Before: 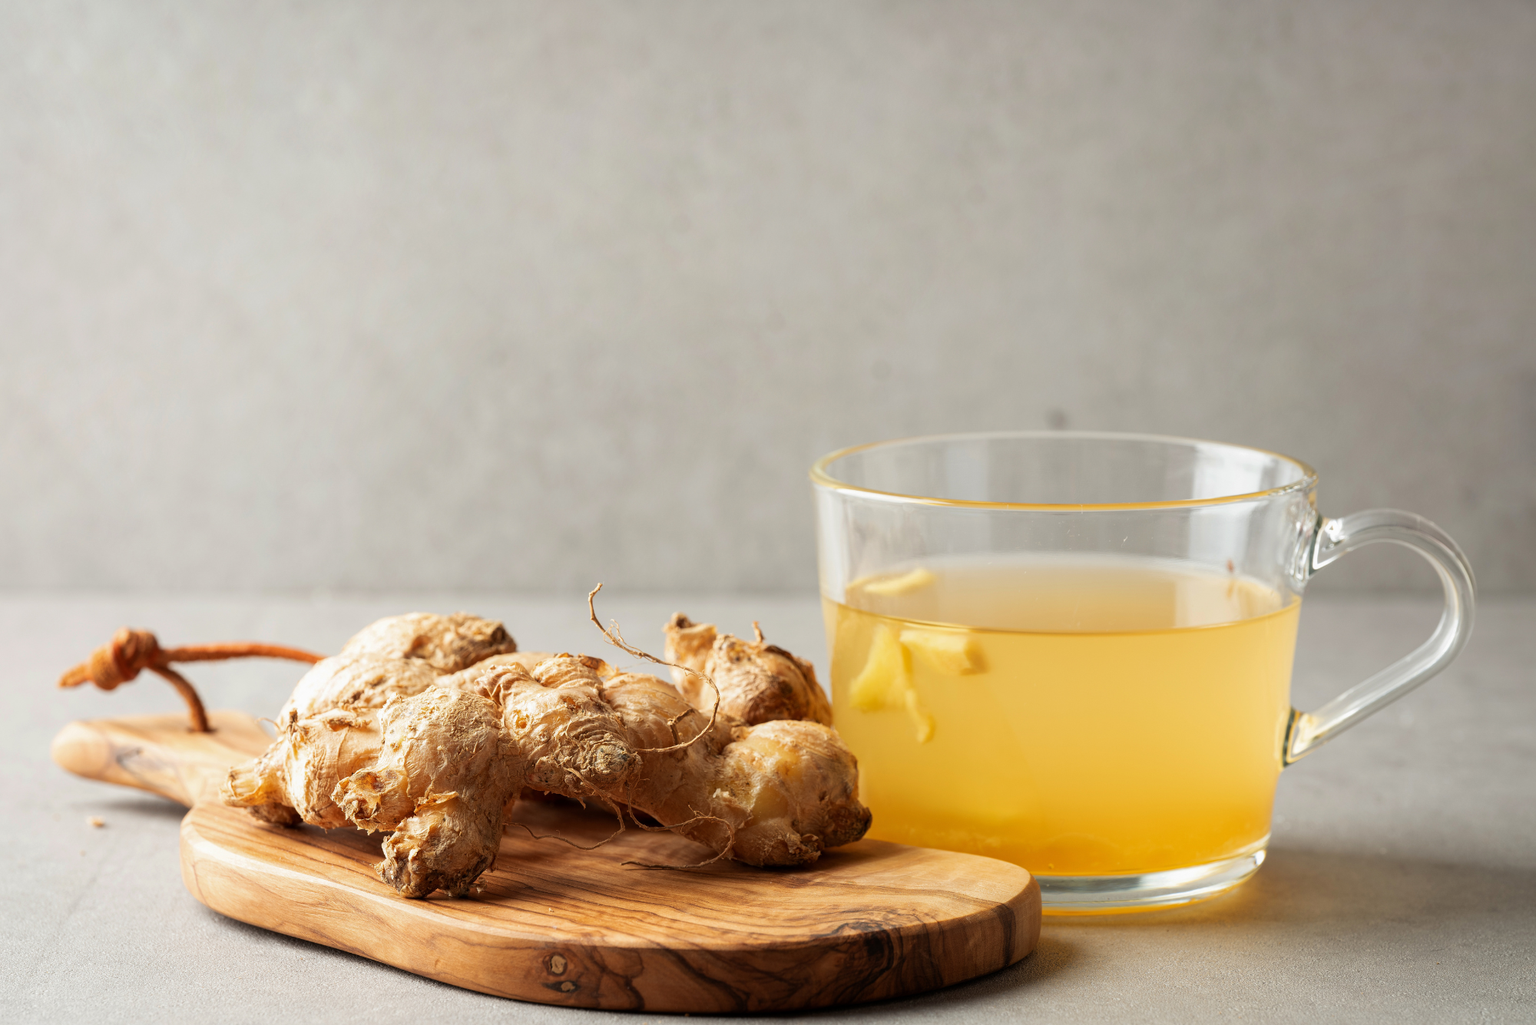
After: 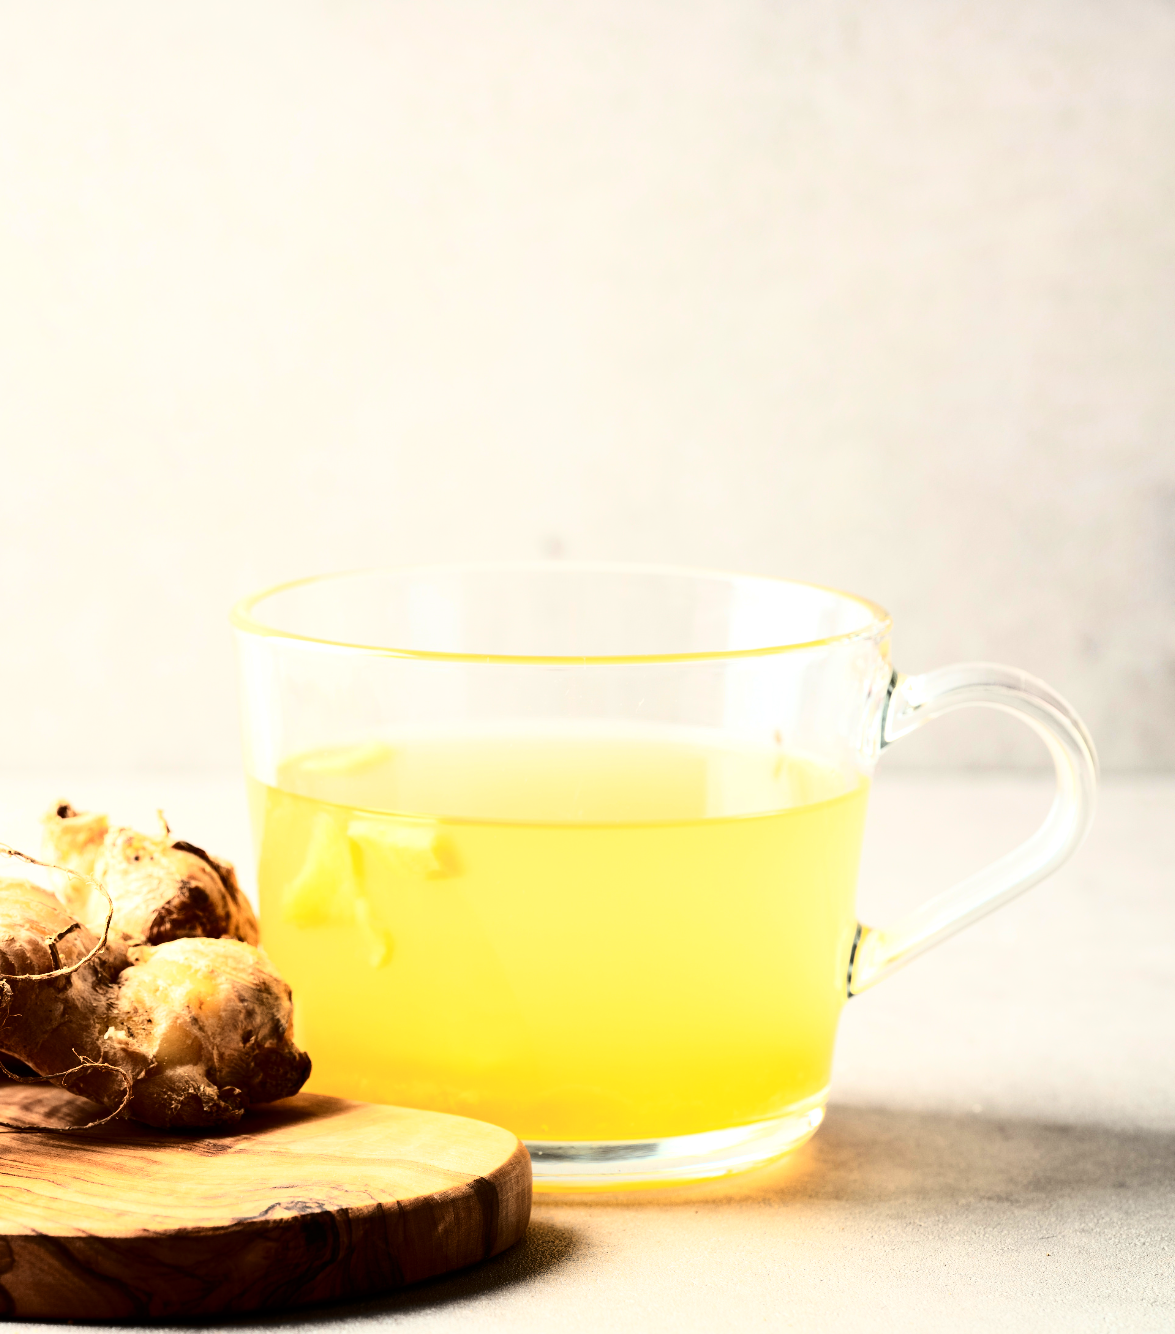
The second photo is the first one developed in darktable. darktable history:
crop: left 41.244%
contrast brightness saturation: contrast 0.277
tone equalizer: -8 EV -0.747 EV, -7 EV -0.672 EV, -6 EV -0.625 EV, -5 EV -0.392 EV, -3 EV 0.371 EV, -2 EV 0.6 EV, -1 EV 0.699 EV, +0 EV 0.747 EV, edges refinement/feathering 500, mask exposure compensation -1.57 EV, preserve details no
base curve: curves: ch0 [(0, 0) (0.028, 0.03) (0.121, 0.232) (0.46, 0.748) (0.859, 0.968) (1, 1)]
